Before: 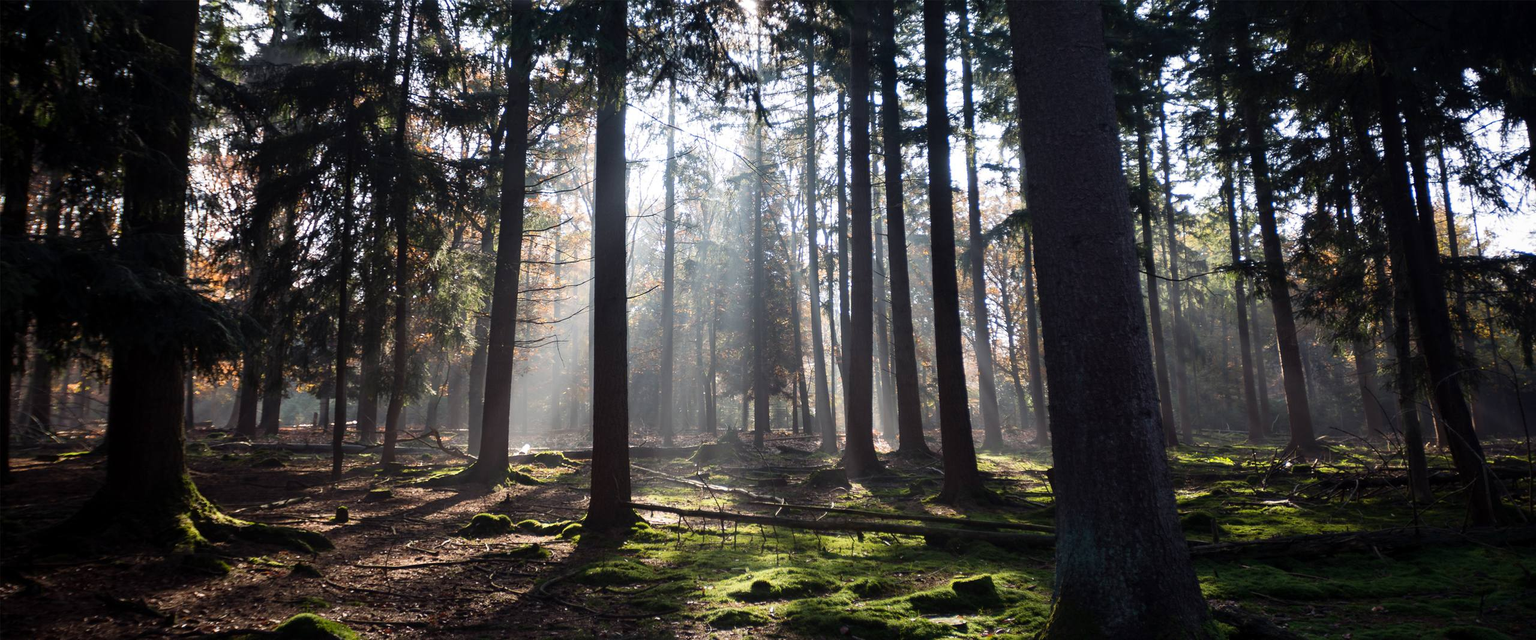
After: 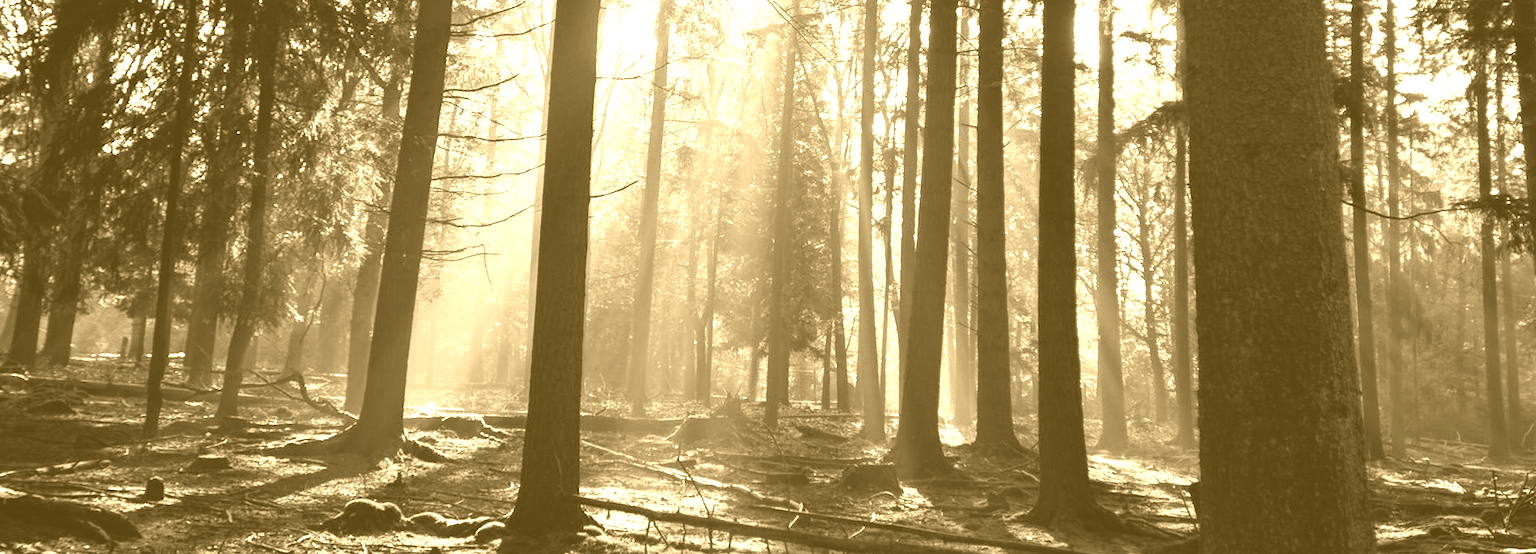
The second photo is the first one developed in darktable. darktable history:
local contrast: highlights 100%, shadows 100%, detail 120%, midtone range 0.2
color balance rgb: perceptual saturation grading › global saturation 25%, global vibrance 10%
contrast brightness saturation: contrast 0.03, brightness -0.04
crop and rotate: angle -3.37°, left 9.79%, top 20.73%, right 12.42%, bottom 11.82%
colorize: hue 36°, source mix 100%
